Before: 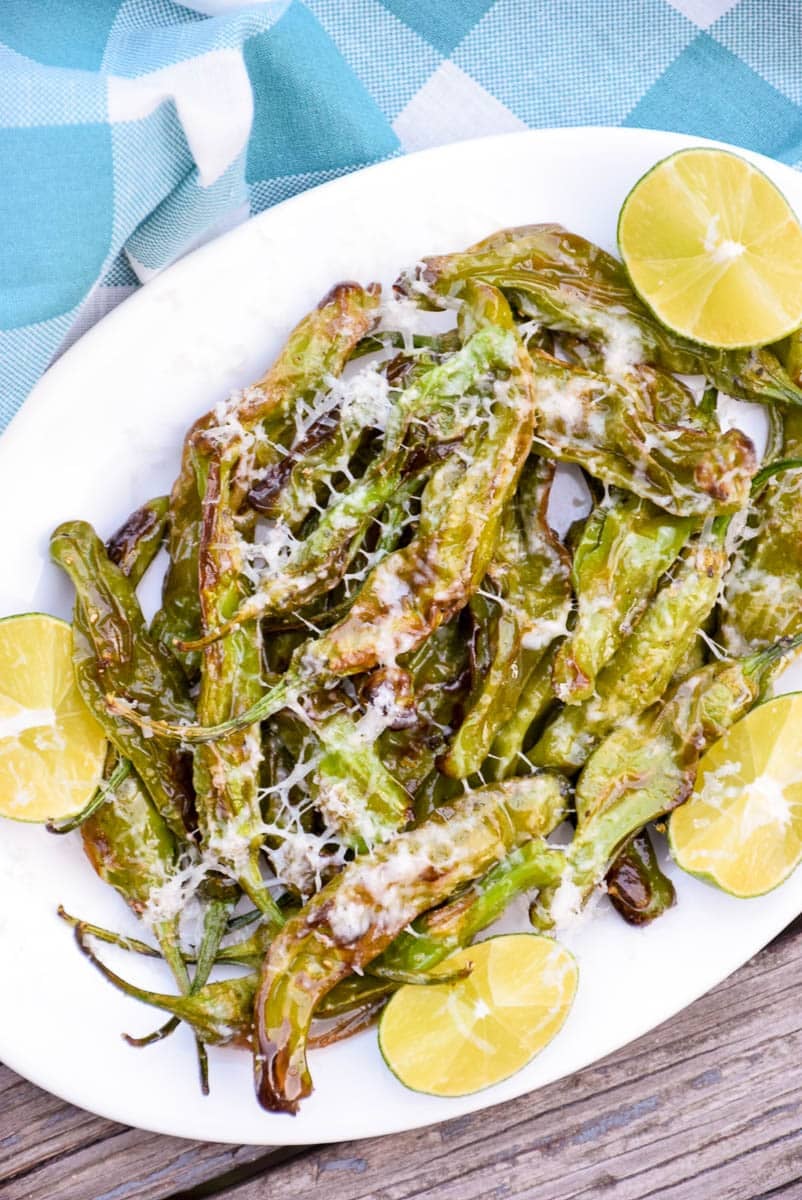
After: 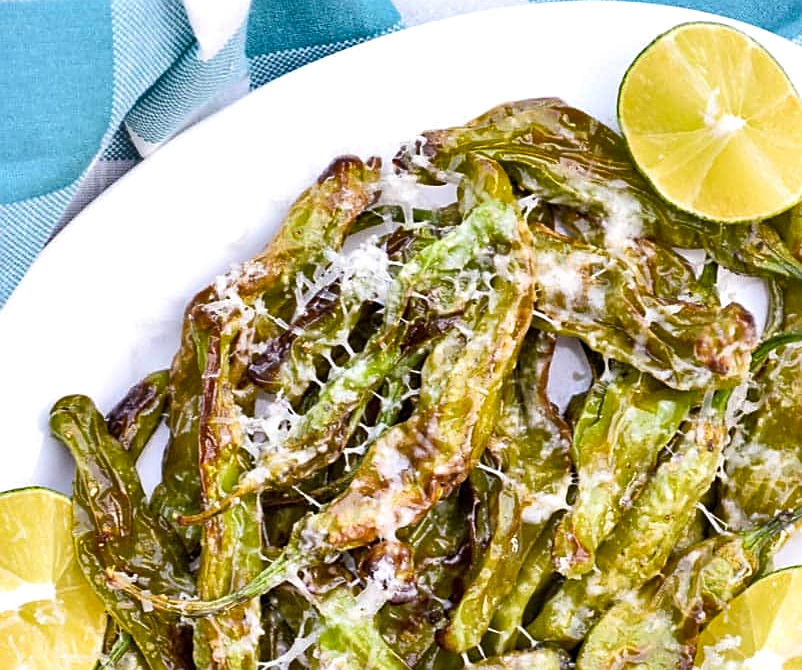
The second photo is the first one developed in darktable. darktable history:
exposure: exposure 0.175 EV, compensate exposure bias true, compensate highlight preservation false
crop and rotate: top 10.569%, bottom 33.59%
sharpen: on, module defaults
shadows and highlights: shadows 25, highlights -48.32, soften with gaussian
